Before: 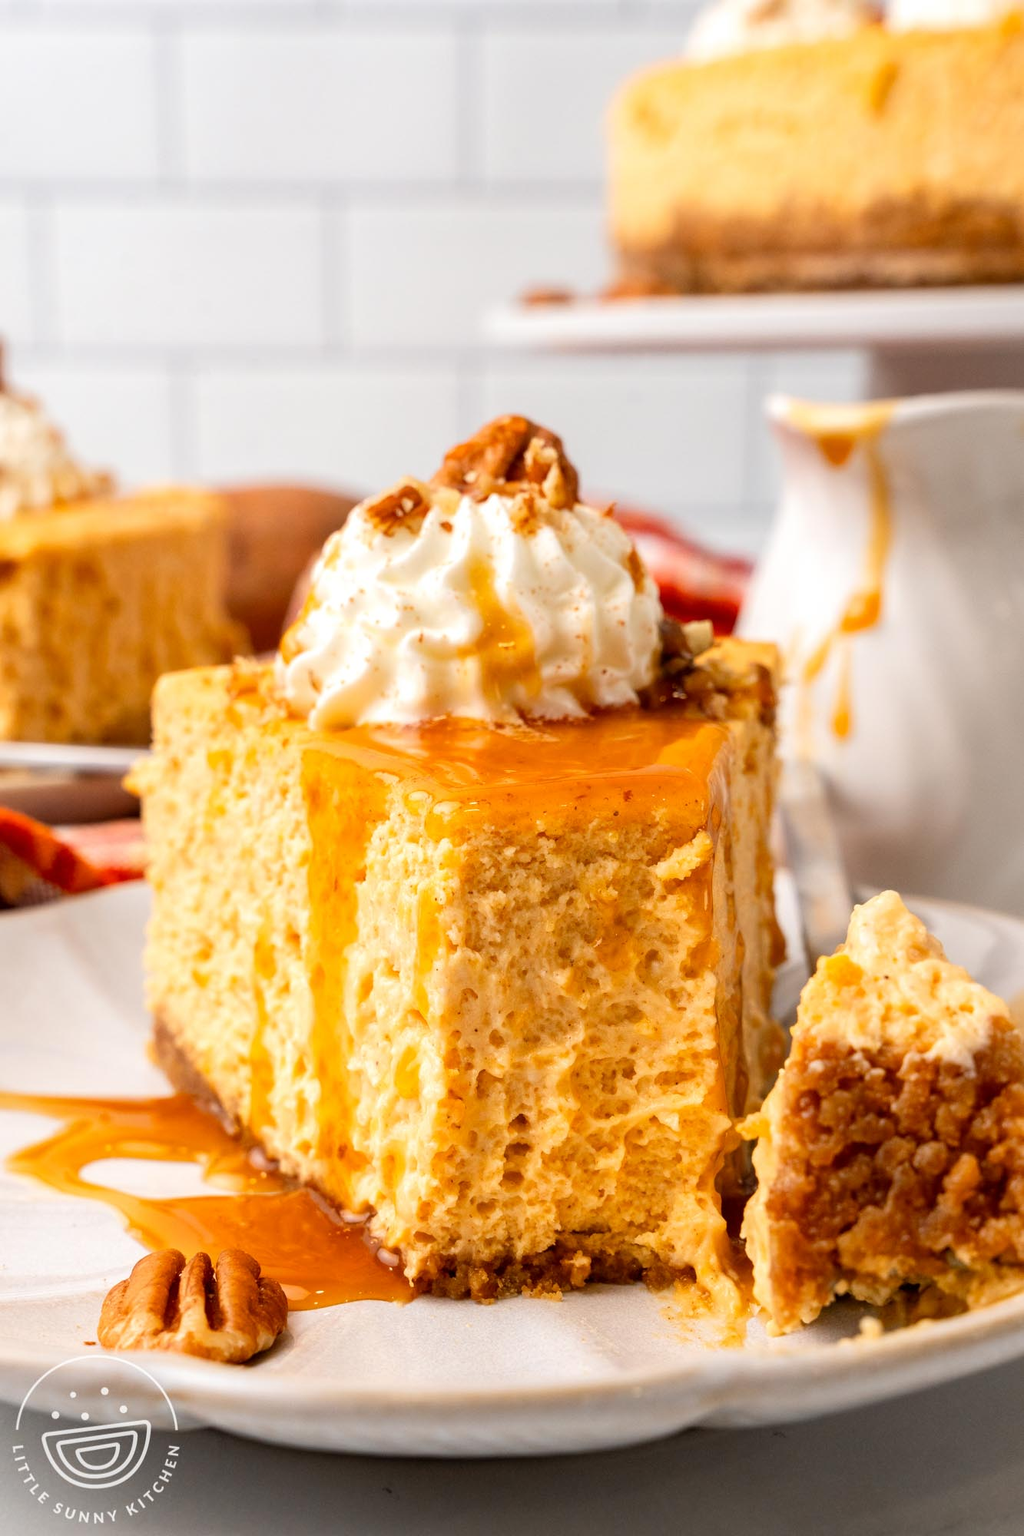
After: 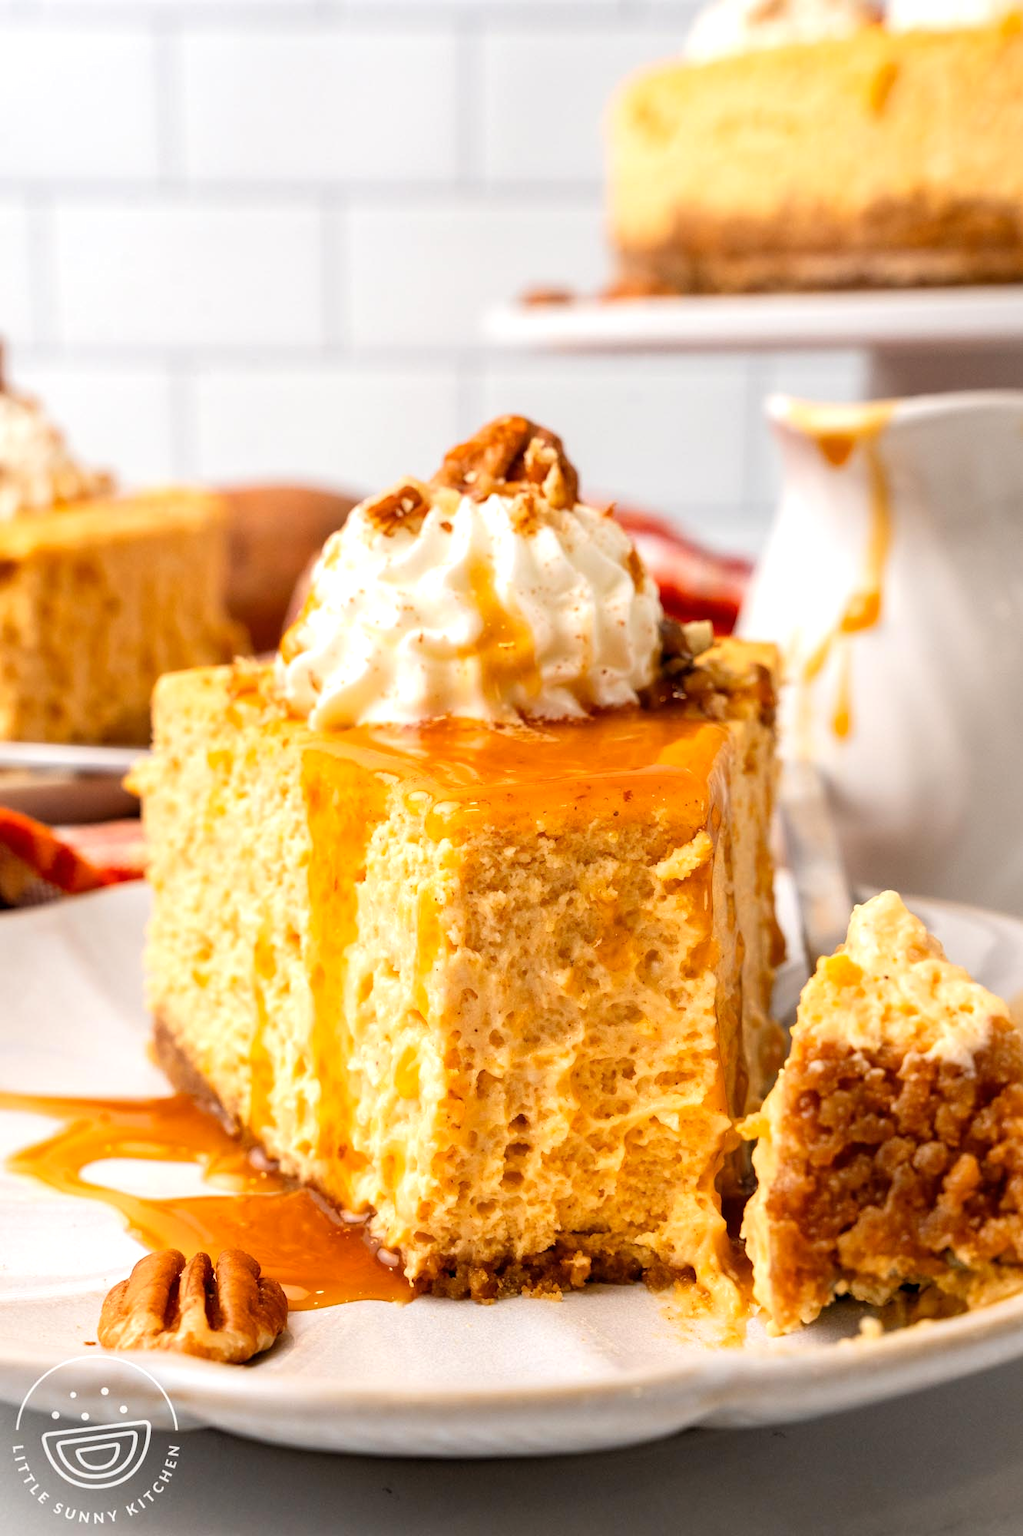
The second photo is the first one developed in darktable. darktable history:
levels: levels [0.016, 0.484, 0.953]
